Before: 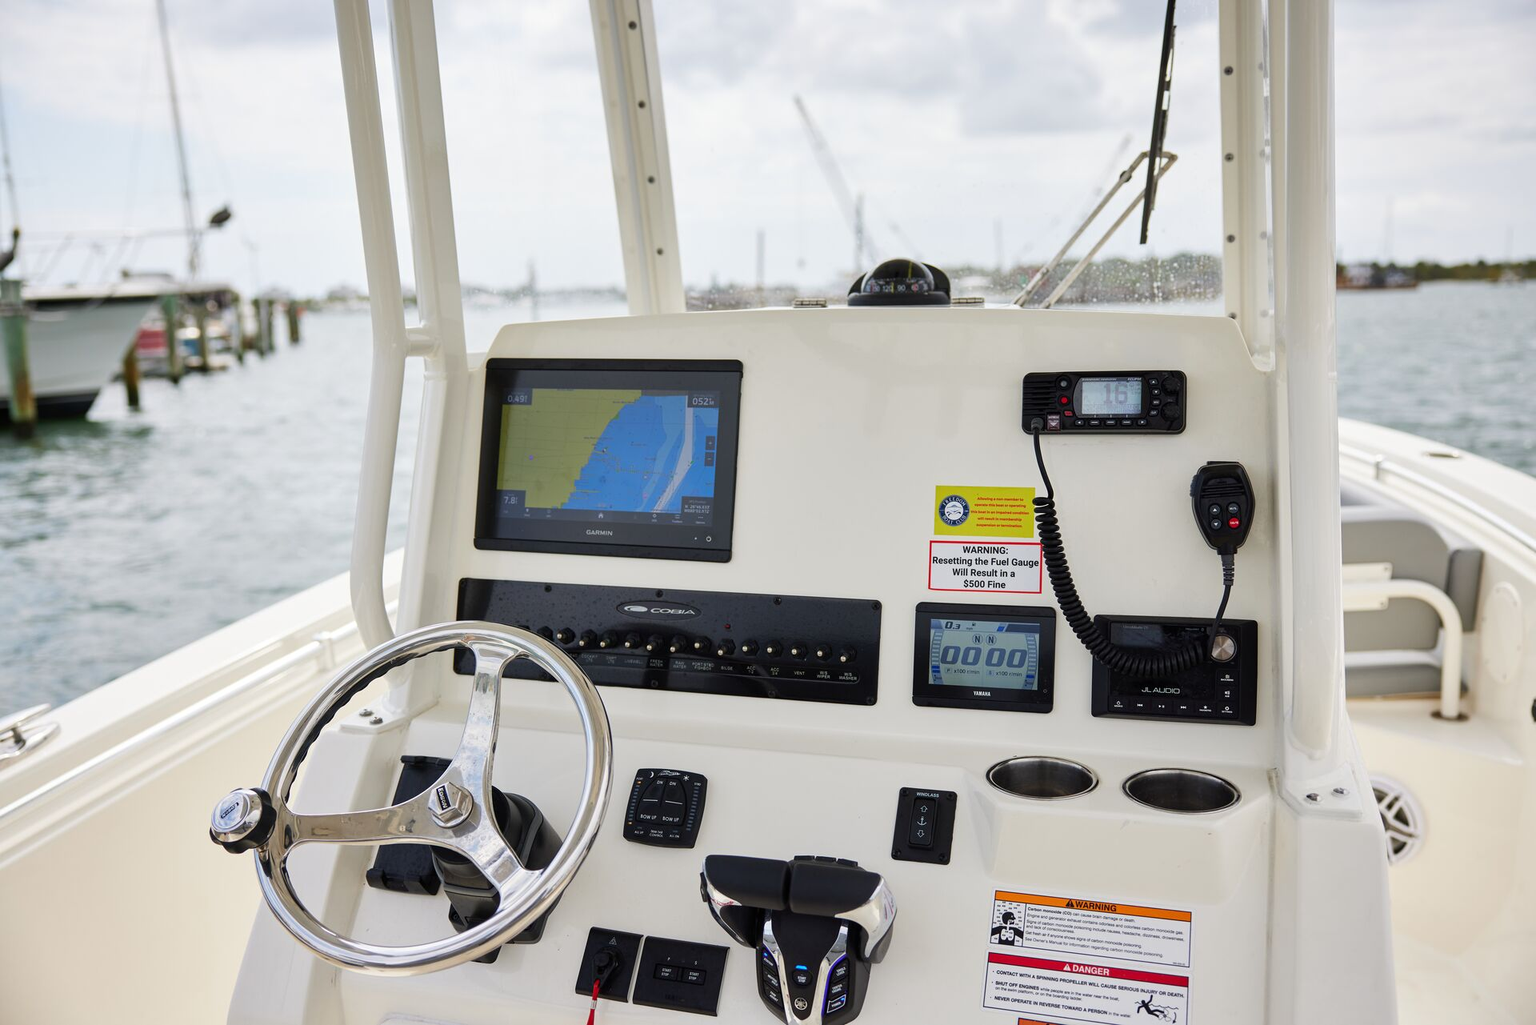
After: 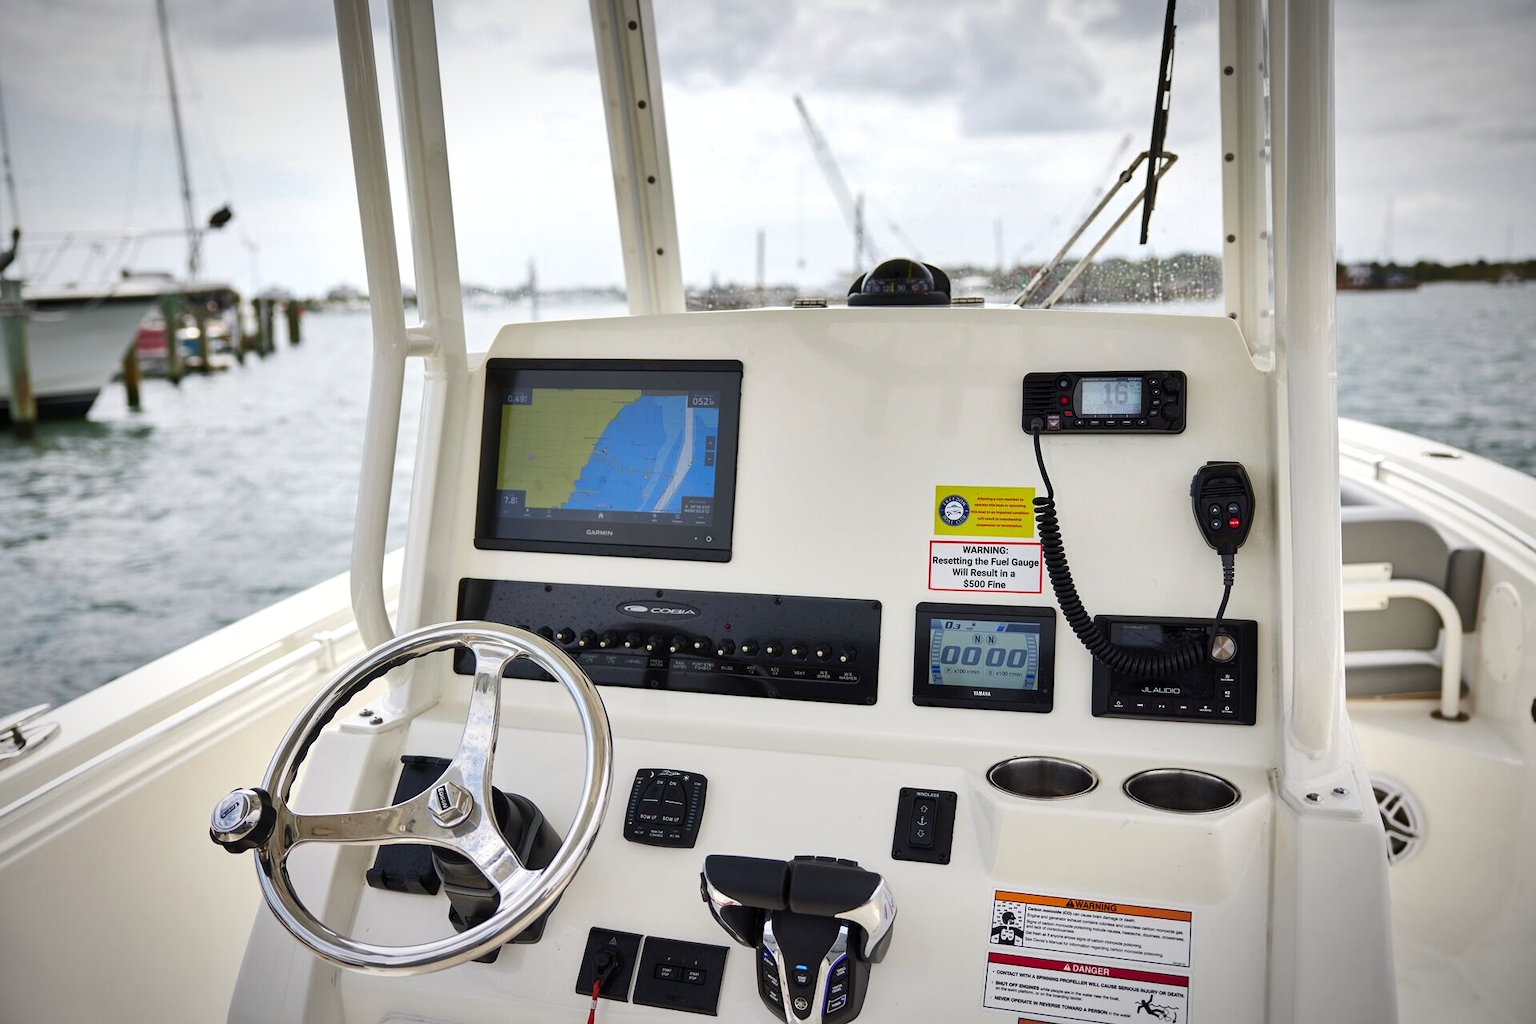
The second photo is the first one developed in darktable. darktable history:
exposure: exposure 0.2 EV, compensate highlight preservation false
shadows and highlights: low approximation 0.01, soften with gaussian
vignetting: automatic ratio true
